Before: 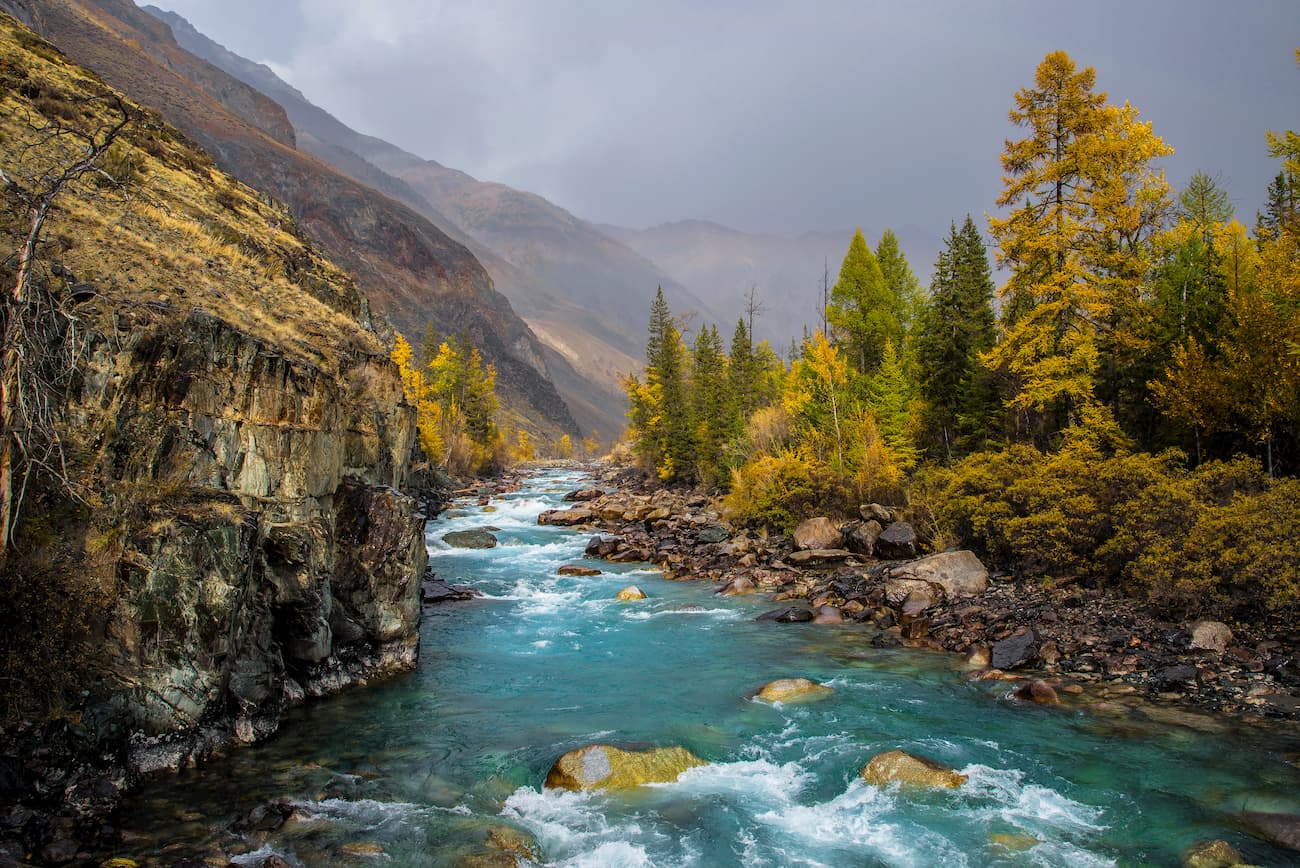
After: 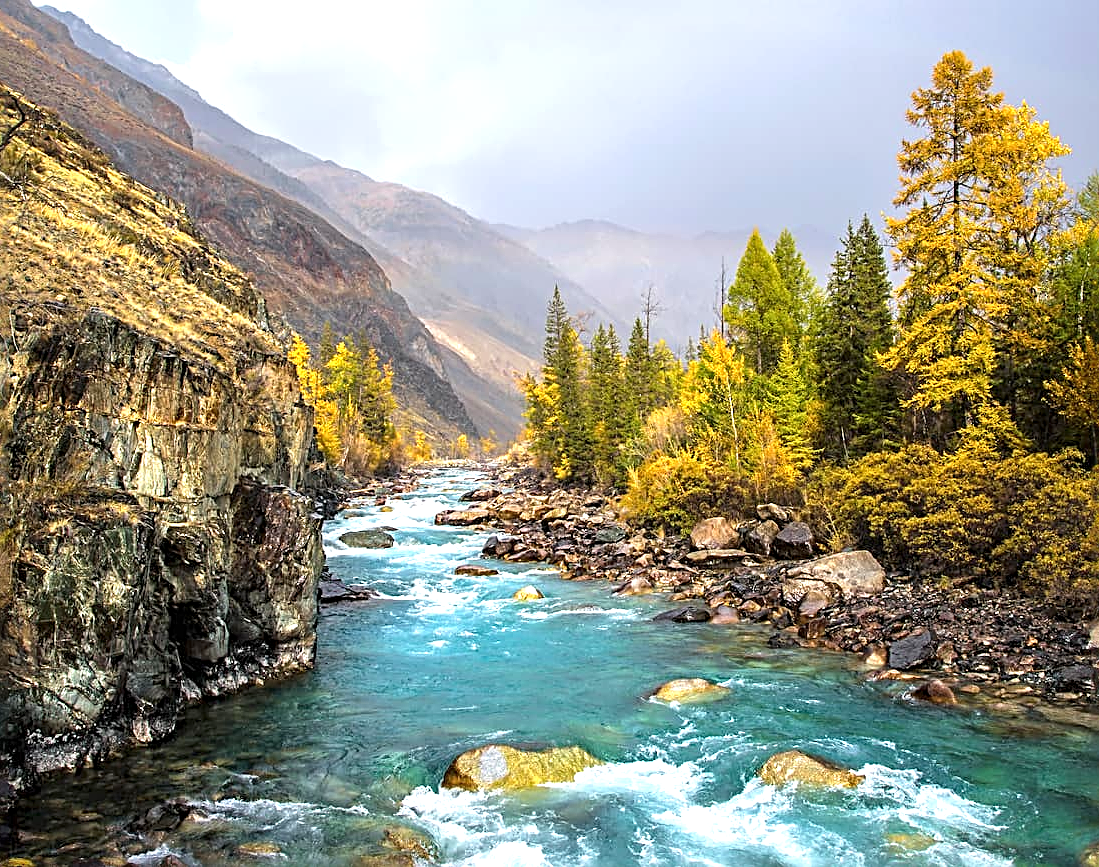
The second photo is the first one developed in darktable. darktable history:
exposure: black level correction 0, exposure 1 EV, compensate highlight preservation false
sharpen: radius 2.821, amount 0.712
crop: left 7.943%, right 7.462%
